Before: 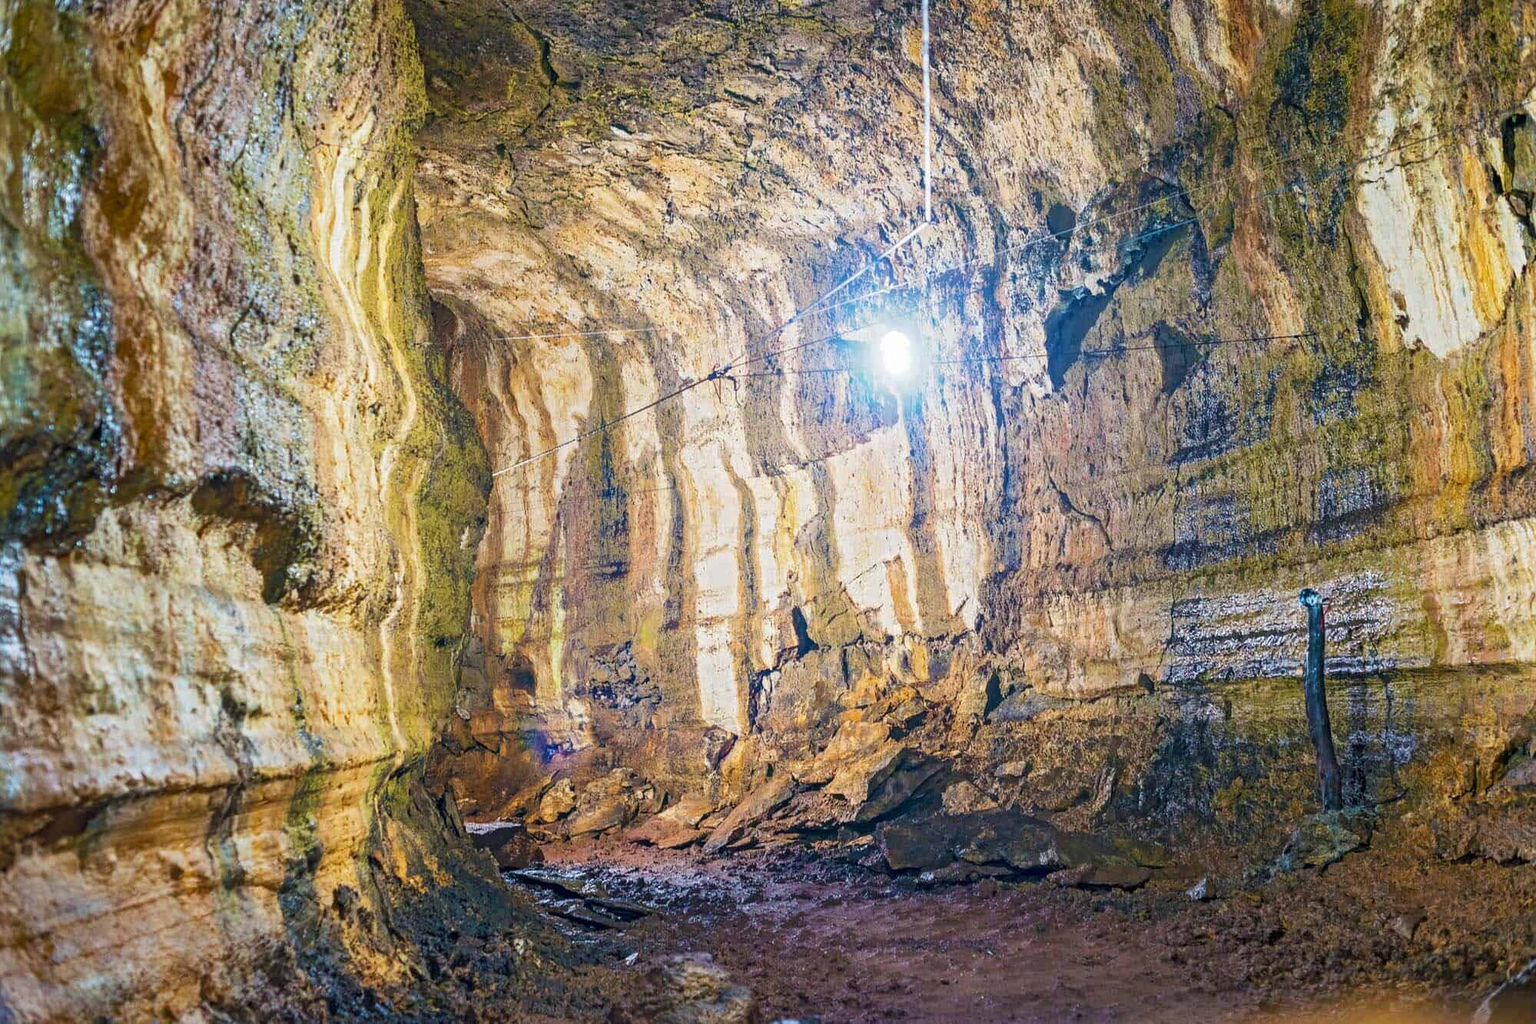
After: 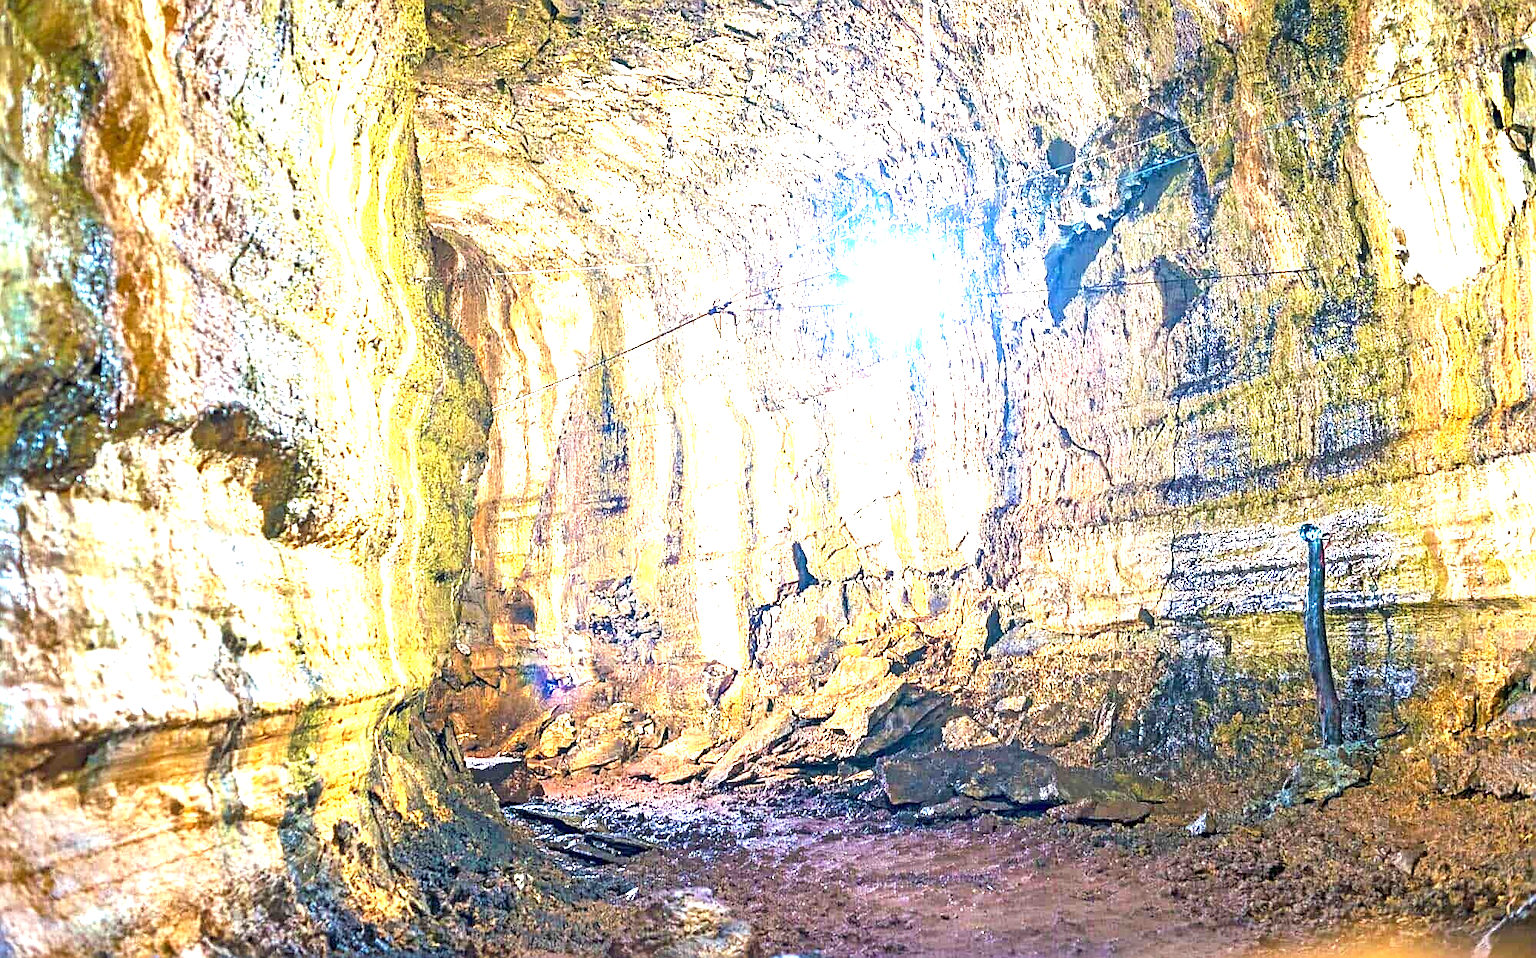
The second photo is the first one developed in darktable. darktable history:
exposure: black level correction 0.001, exposure 1.736 EV, compensate highlight preservation false
crop and rotate: top 6.396%
sharpen: on, module defaults
